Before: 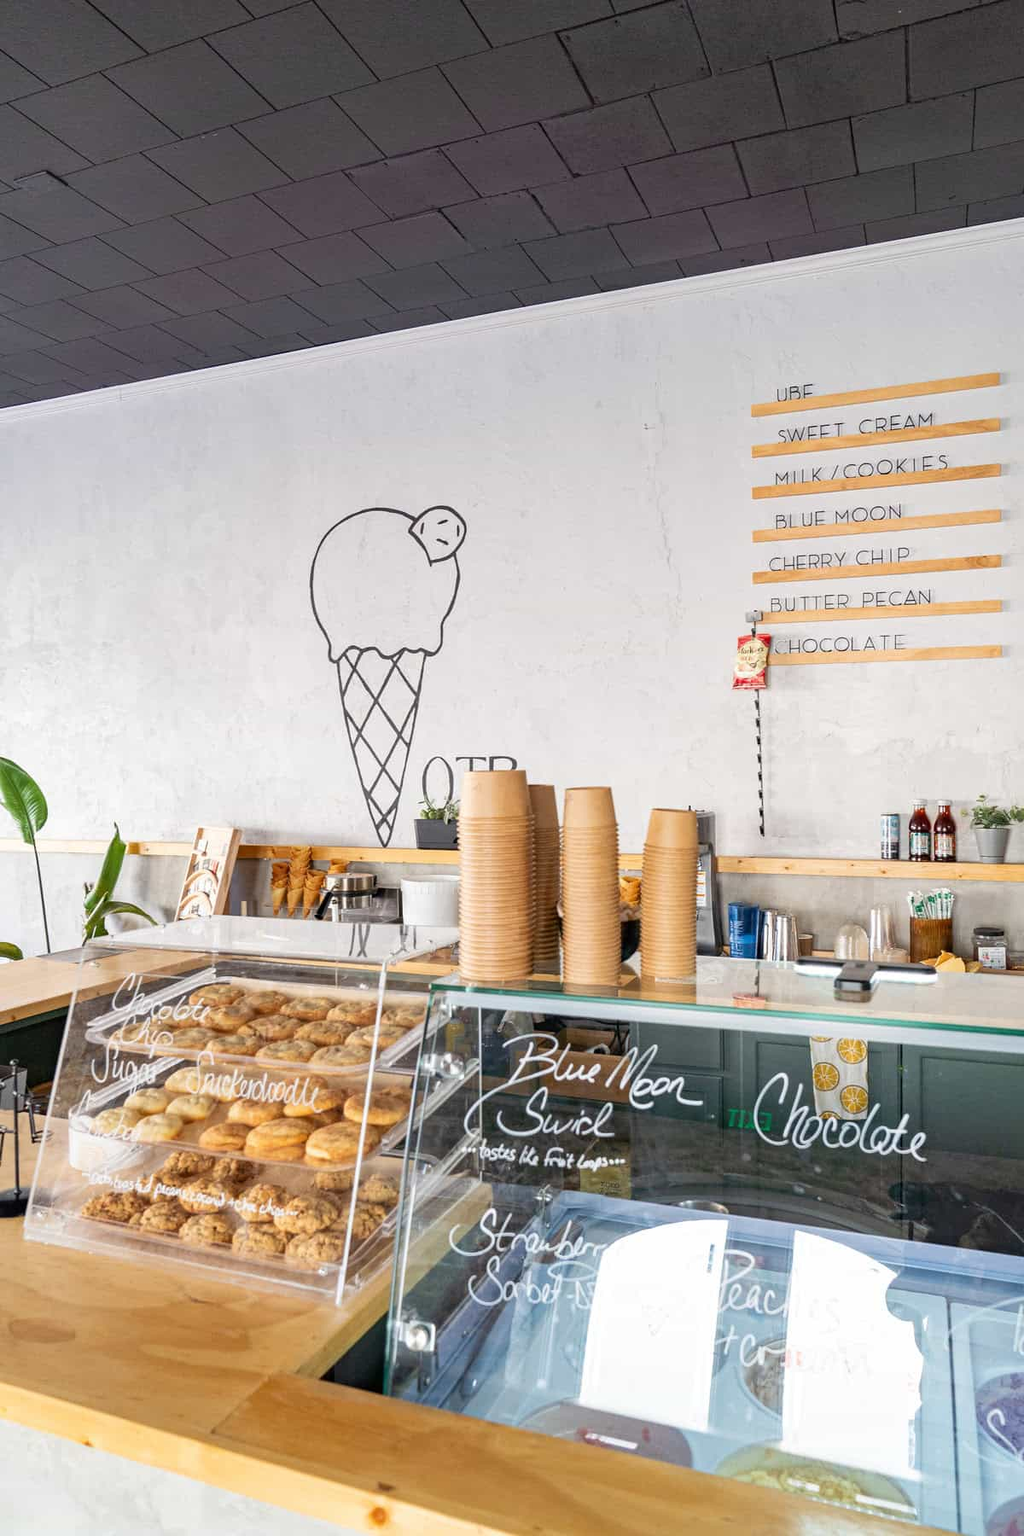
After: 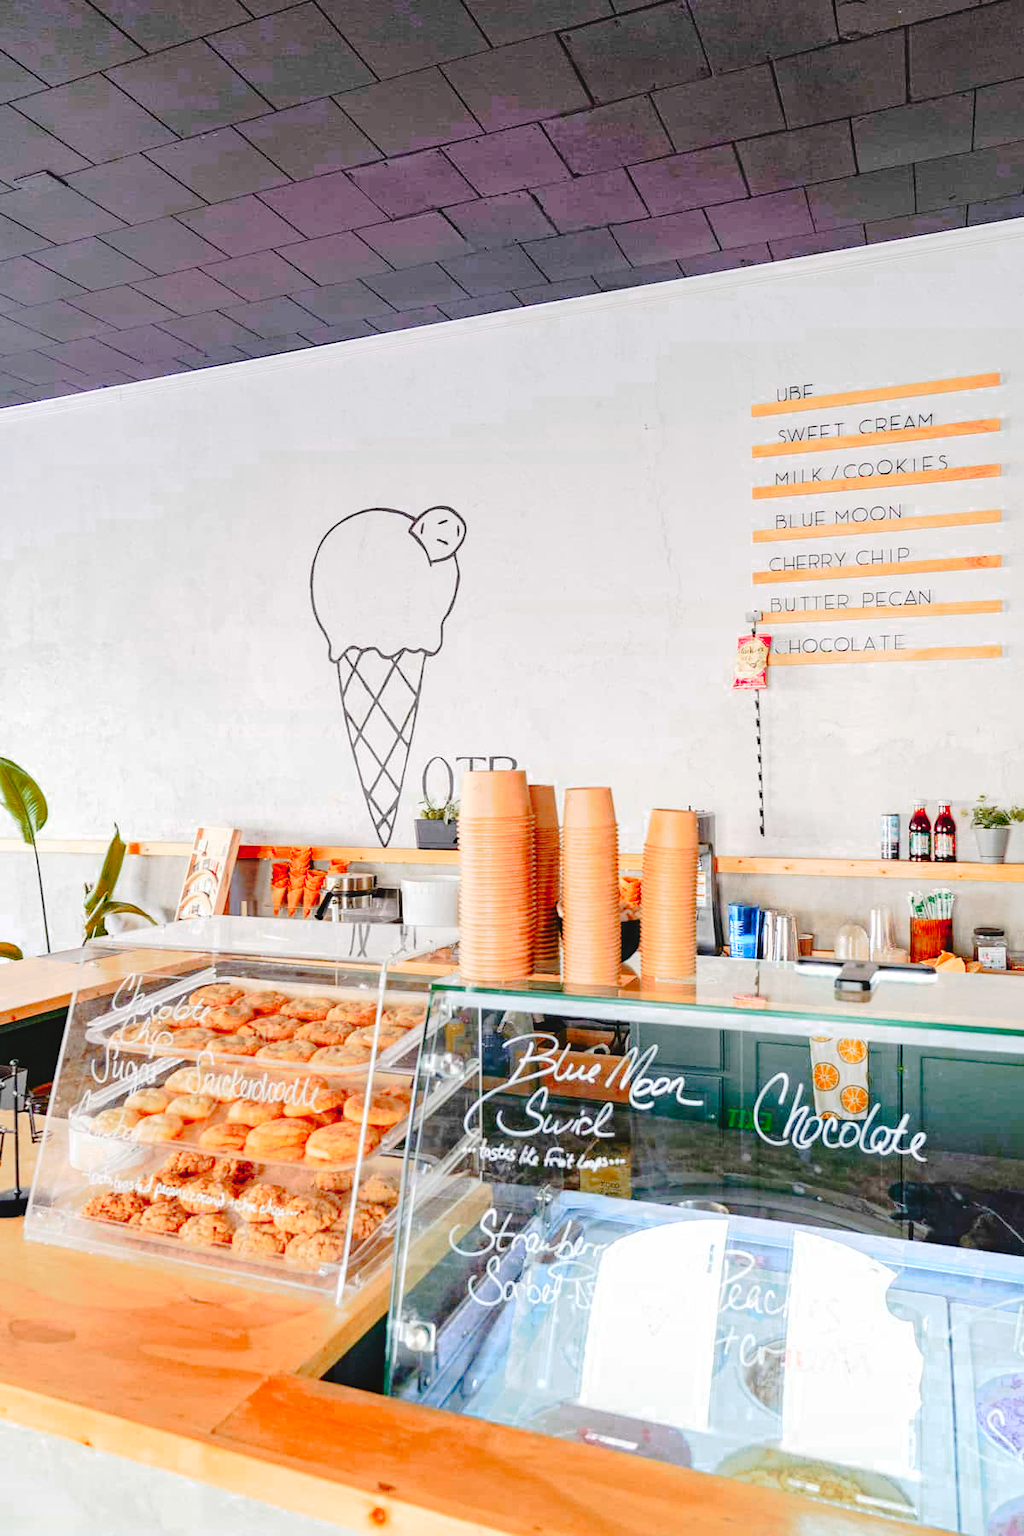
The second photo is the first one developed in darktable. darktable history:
tone curve: curves: ch0 [(0, 0) (0.003, 0.051) (0.011, 0.052) (0.025, 0.055) (0.044, 0.062) (0.069, 0.068) (0.1, 0.077) (0.136, 0.098) (0.177, 0.145) (0.224, 0.223) (0.277, 0.314) (0.335, 0.43) (0.399, 0.518) (0.468, 0.591) (0.543, 0.656) (0.623, 0.726) (0.709, 0.809) (0.801, 0.857) (0.898, 0.918) (1, 1)], preserve colors none
color zones: curves: ch0 [(0.473, 0.374) (0.742, 0.784)]; ch1 [(0.354, 0.737) (0.742, 0.705)]; ch2 [(0.318, 0.421) (0.758, 0.532)]
